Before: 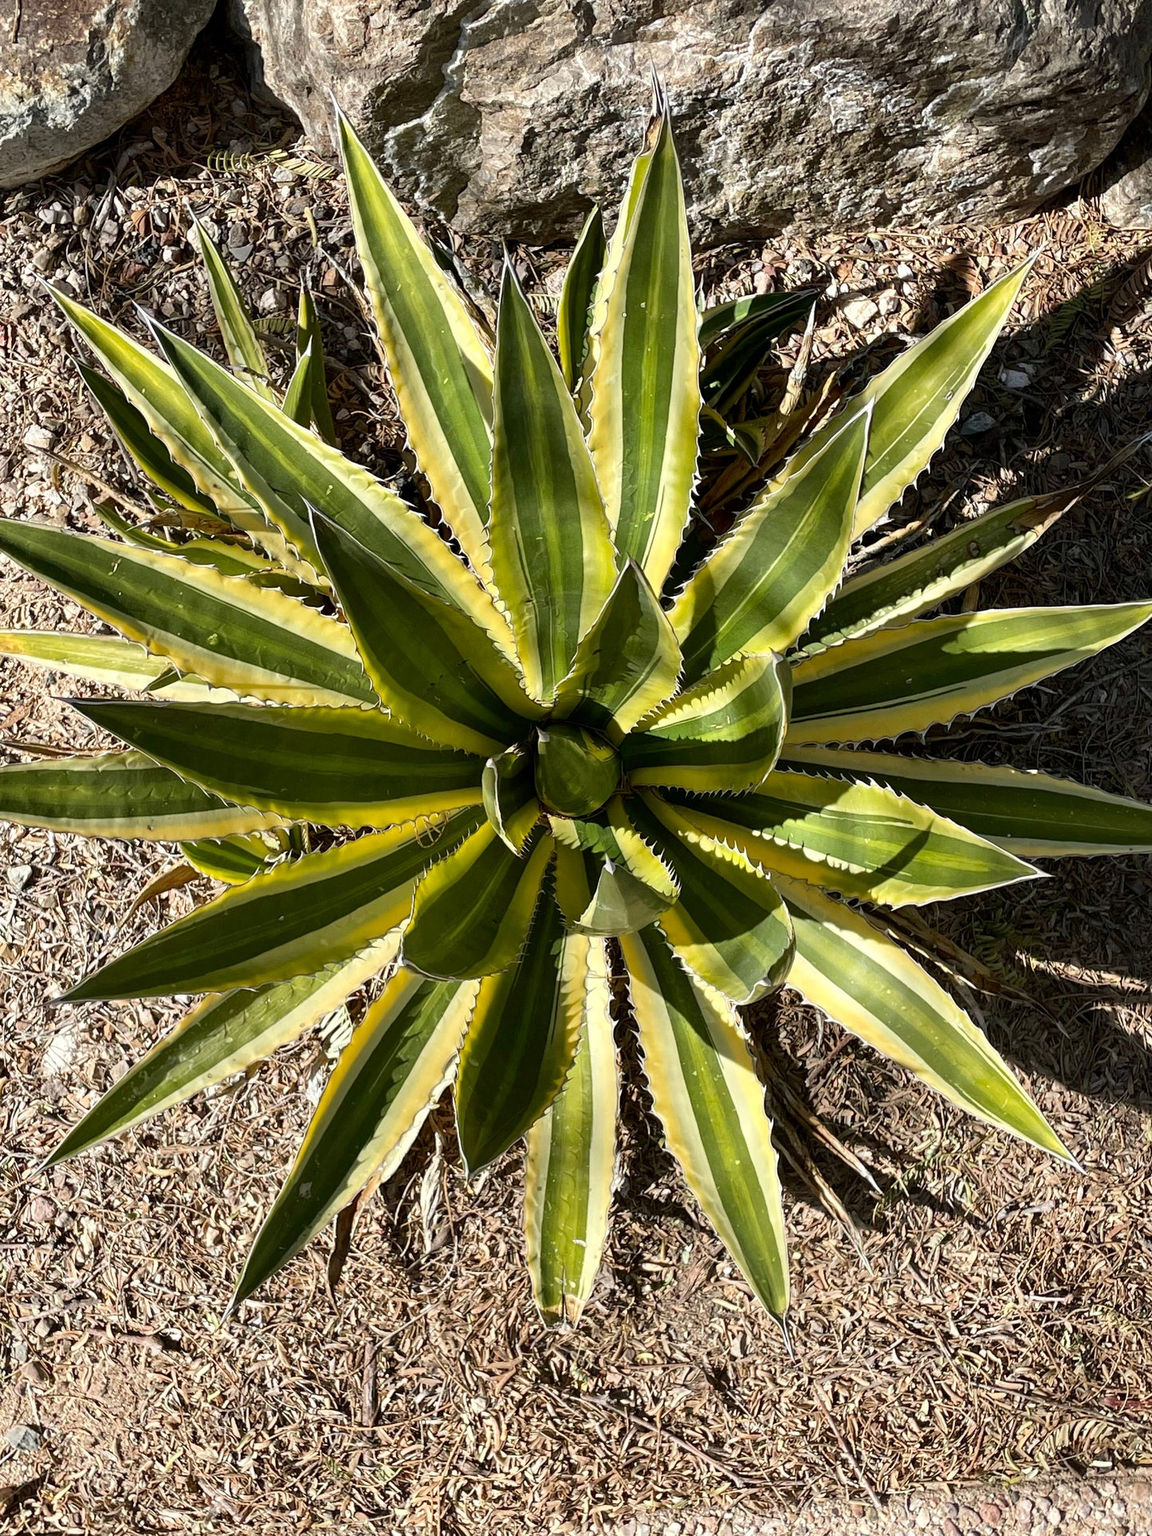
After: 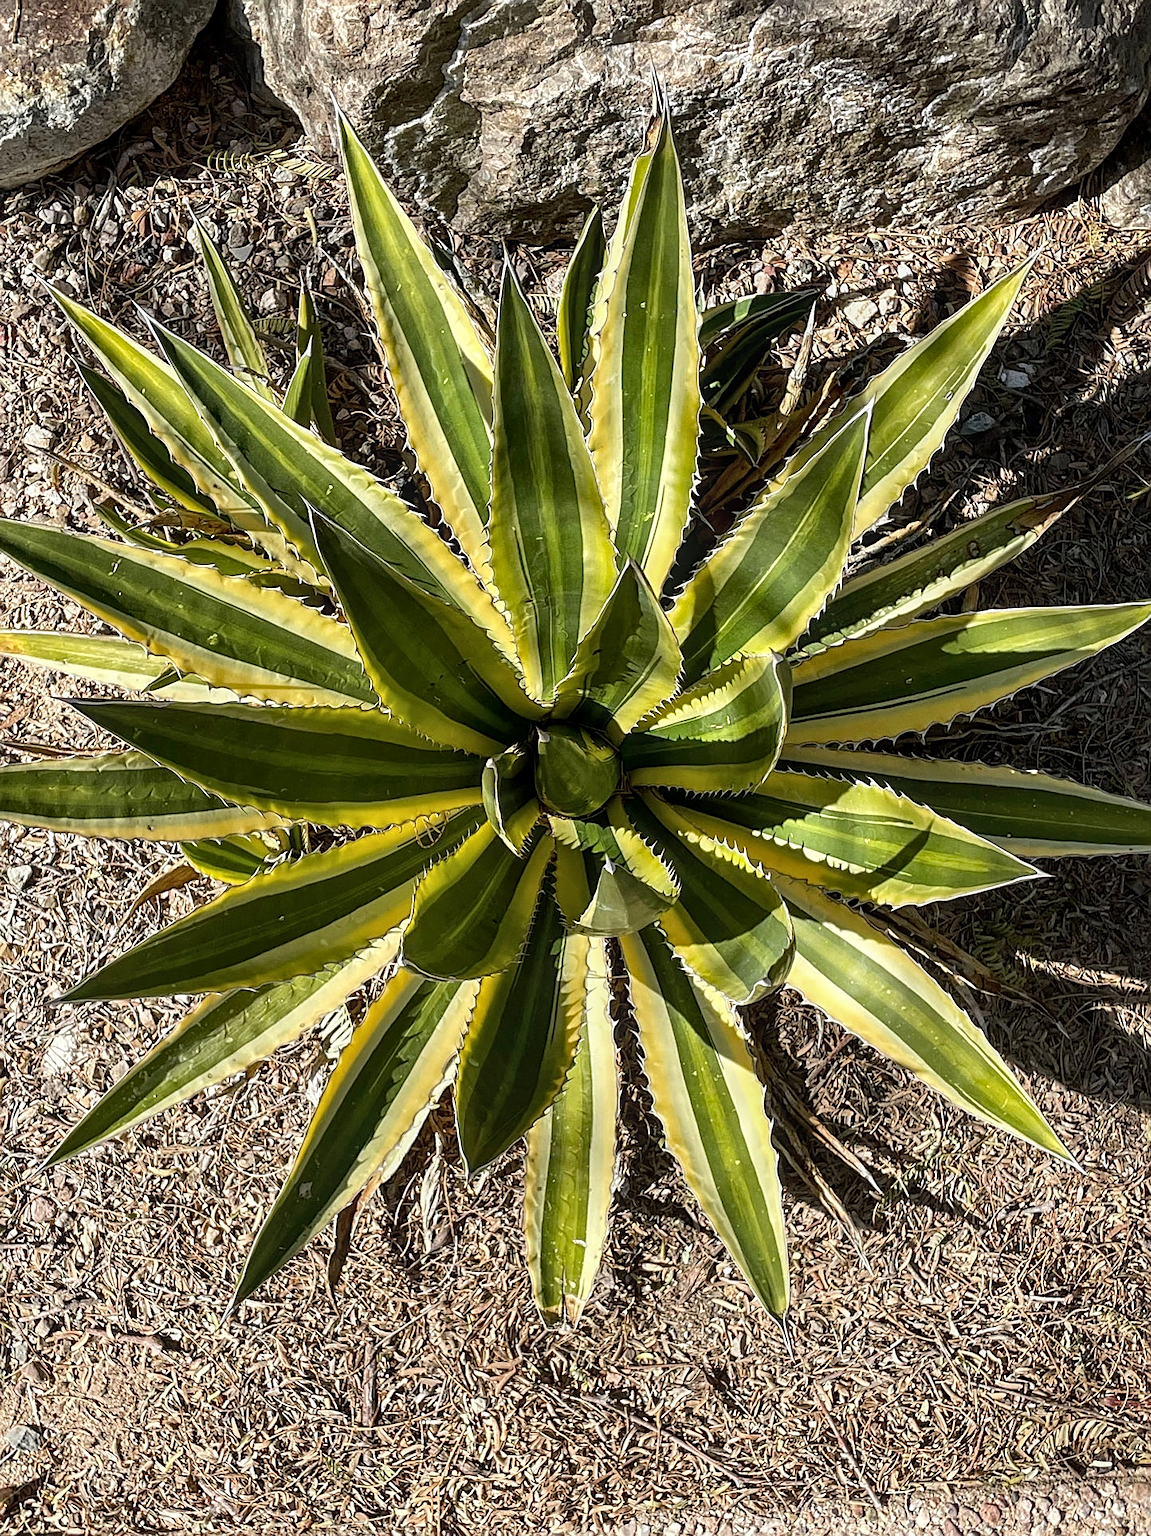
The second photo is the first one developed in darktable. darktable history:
local contrast: on, module defaults
color correction: highlights a* -0.14, highlights b* 0.081
sharpen: on, module defaults
